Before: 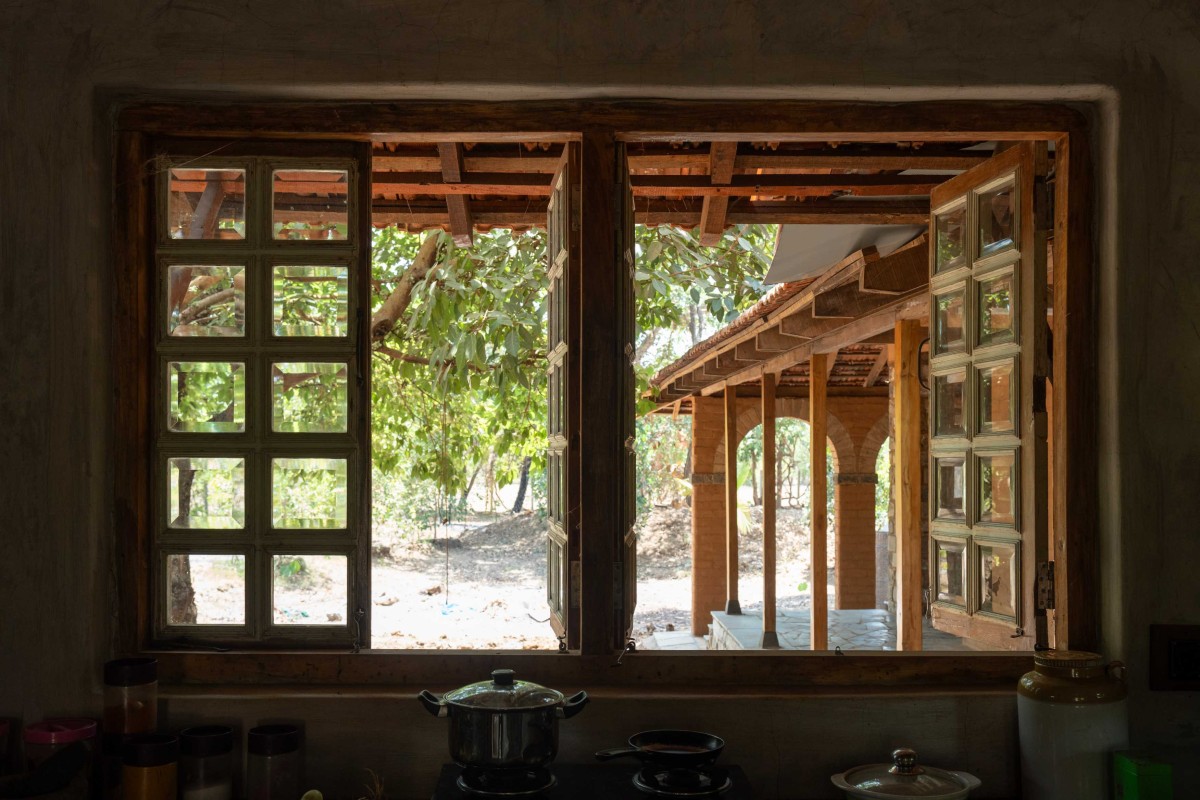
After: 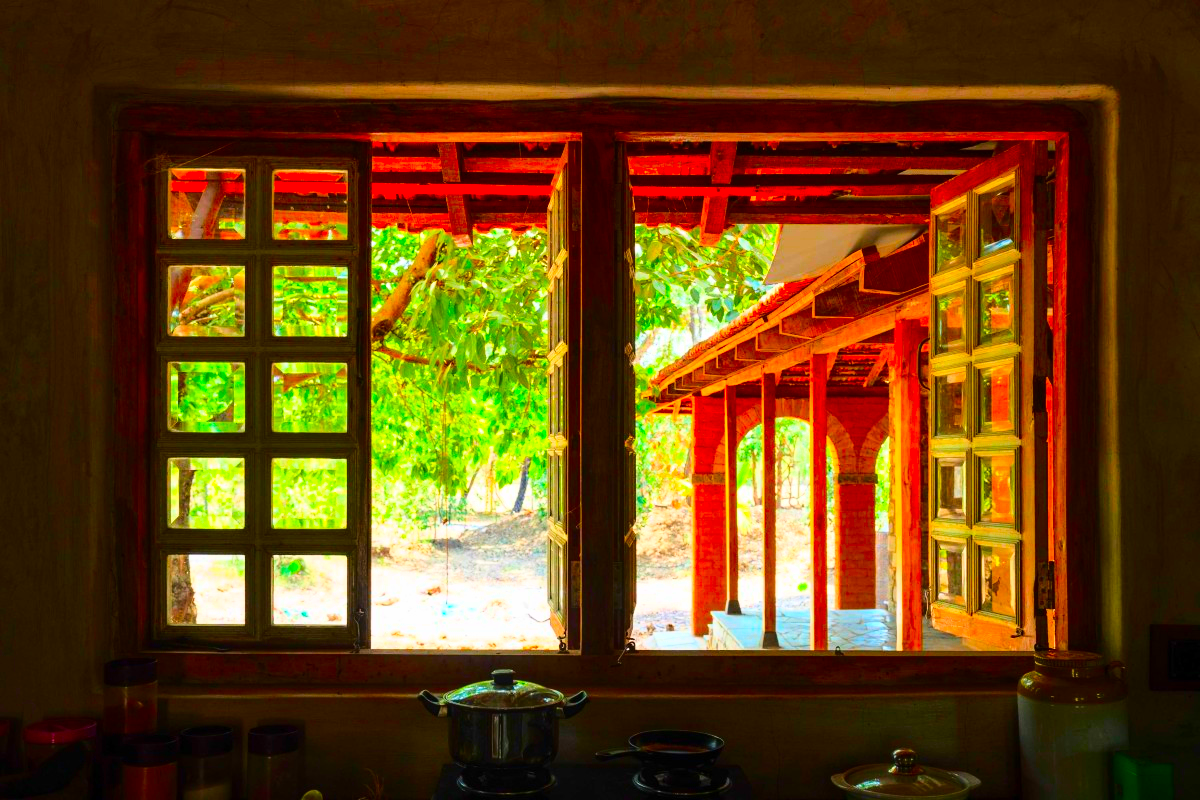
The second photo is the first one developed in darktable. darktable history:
base curve: curves: ch0 [(0, 0) (0.028, 0.03) (0.121, 0.232) (0.46, 0.748) (0.859, 0.968) (1, 1)]
color correction: saturation 3
